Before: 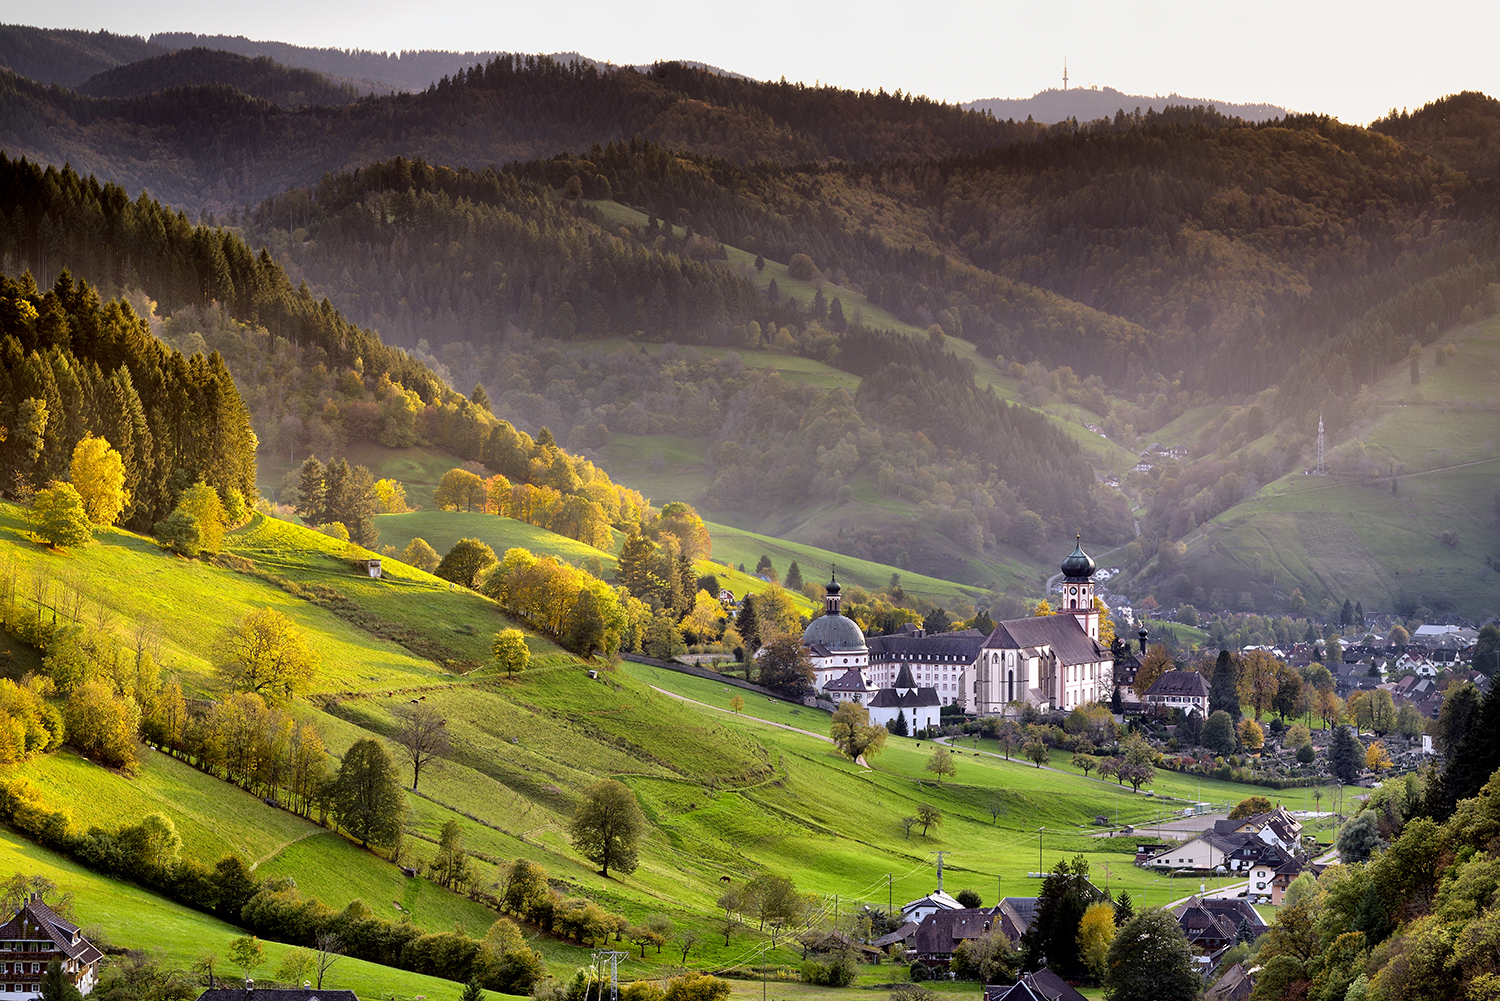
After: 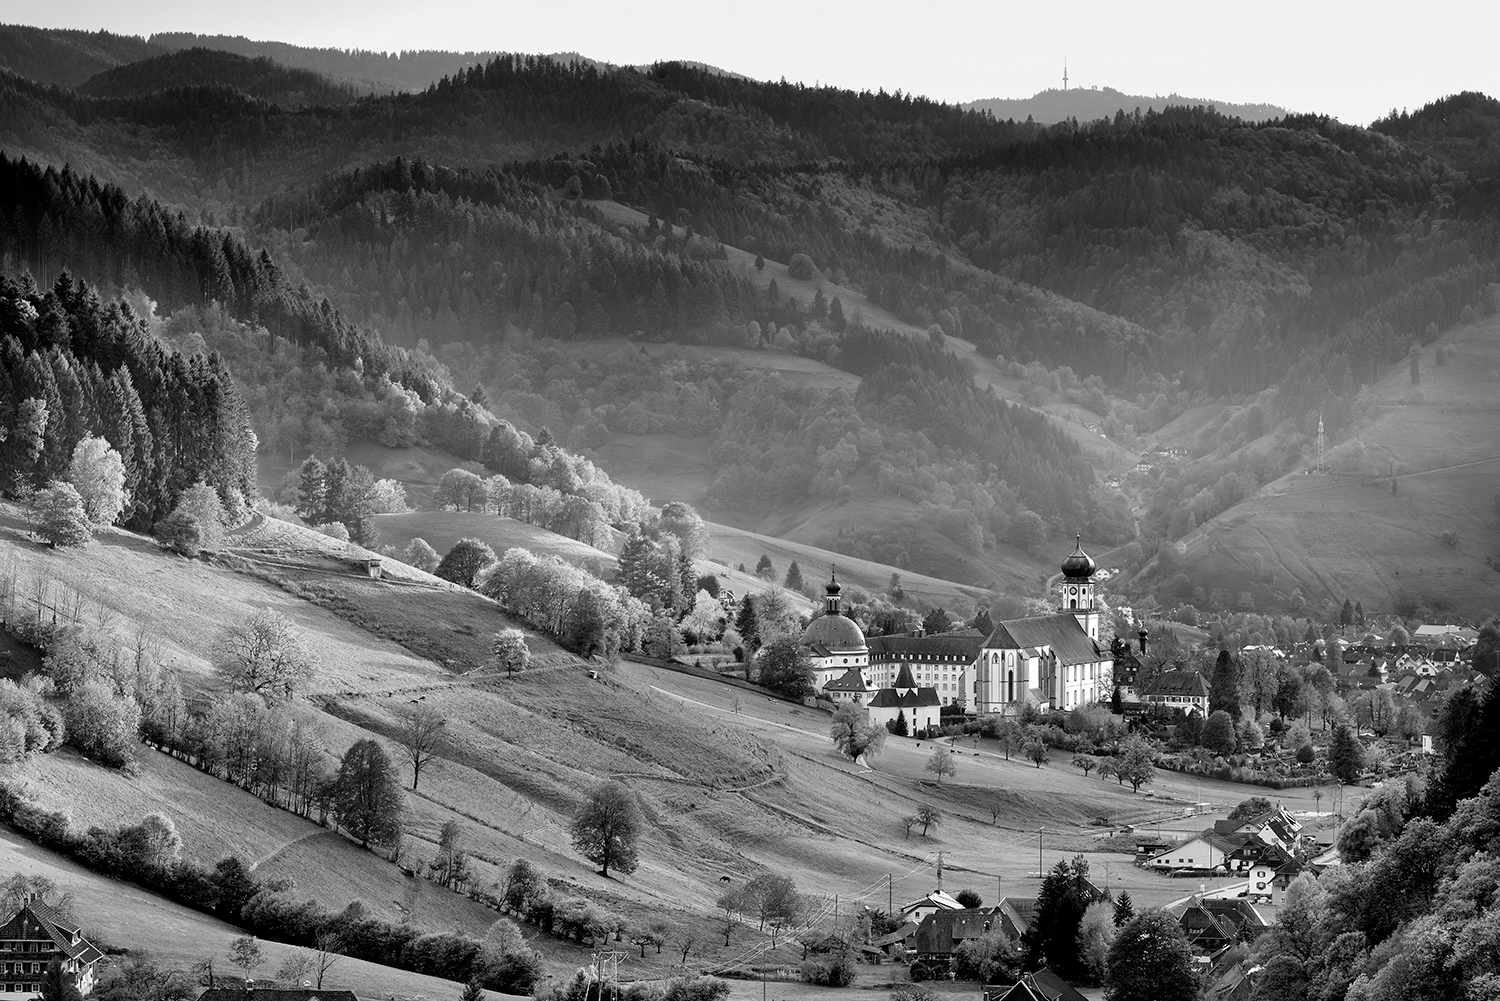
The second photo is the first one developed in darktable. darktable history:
vibrance: on, module defaults
monochrome: on, module defaults
